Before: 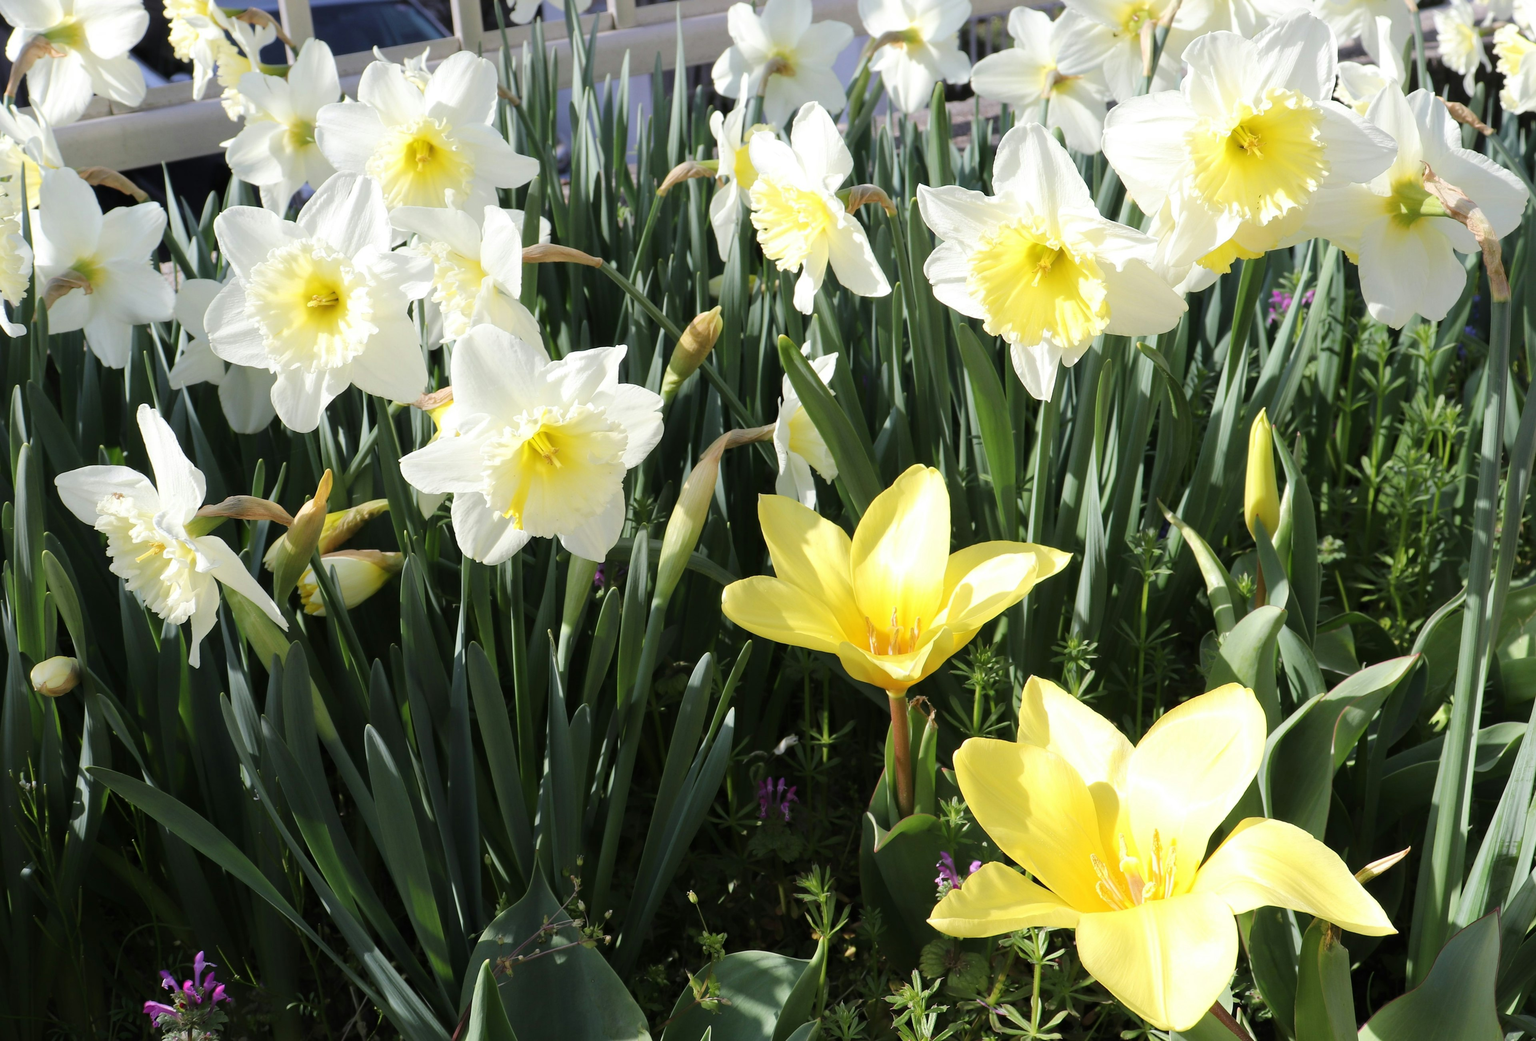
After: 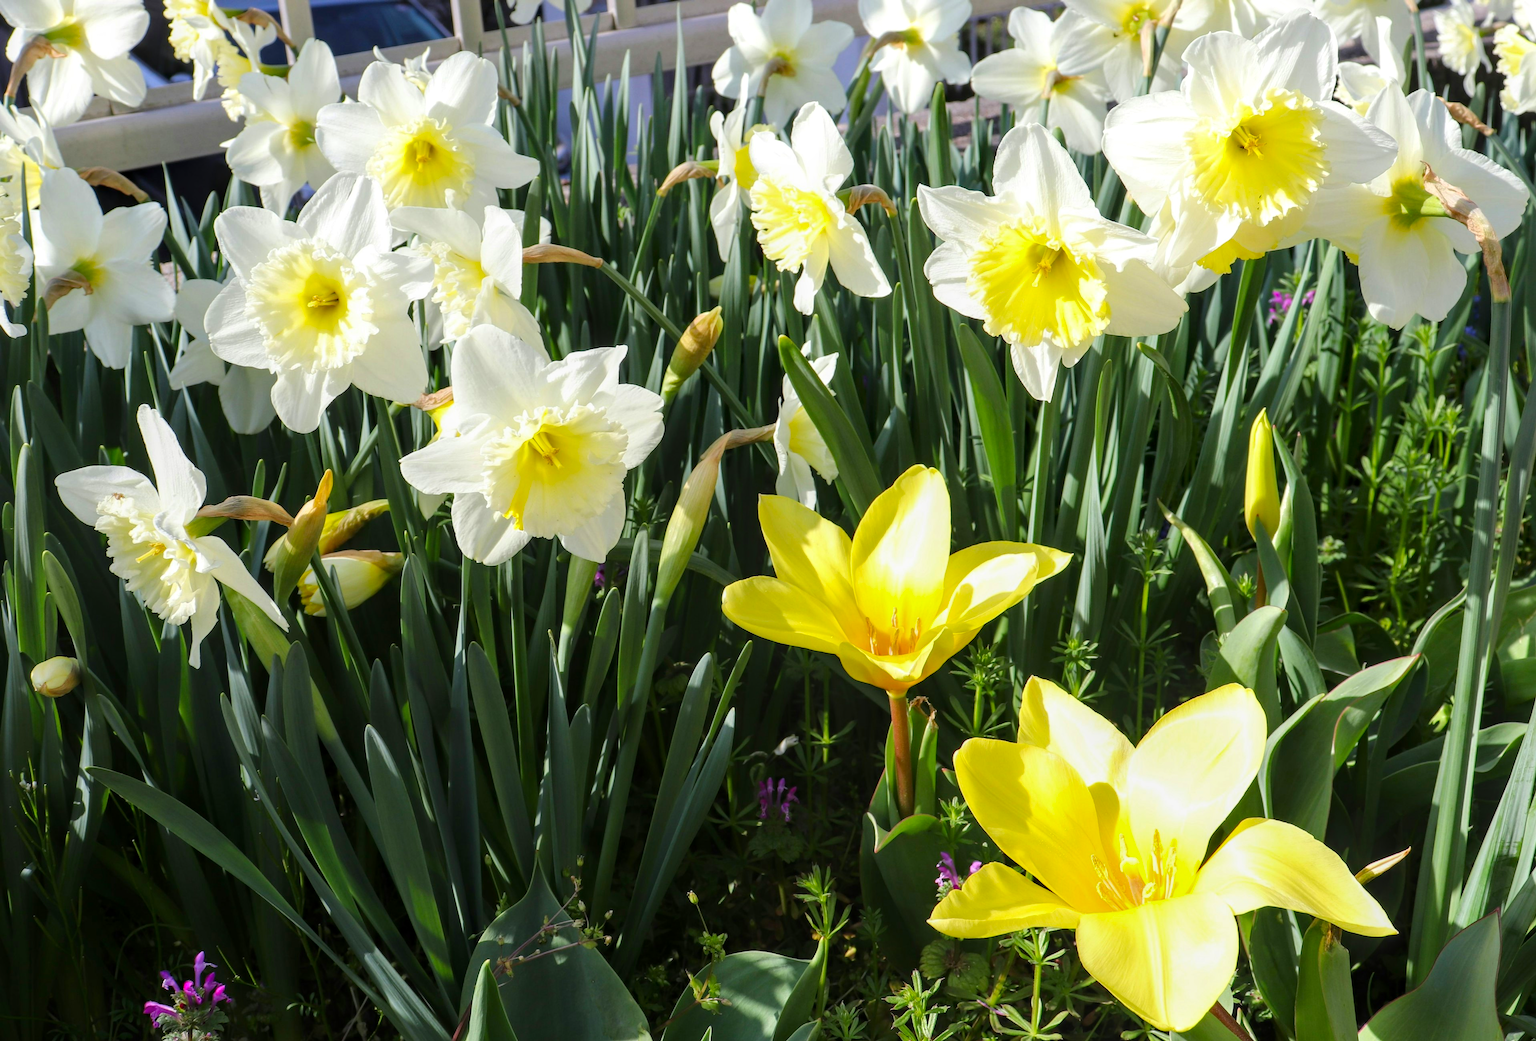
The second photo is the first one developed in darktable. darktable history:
contrast brightness saturation: brightness -0.025, saturation 0.362
local contrast: on, module defaults
